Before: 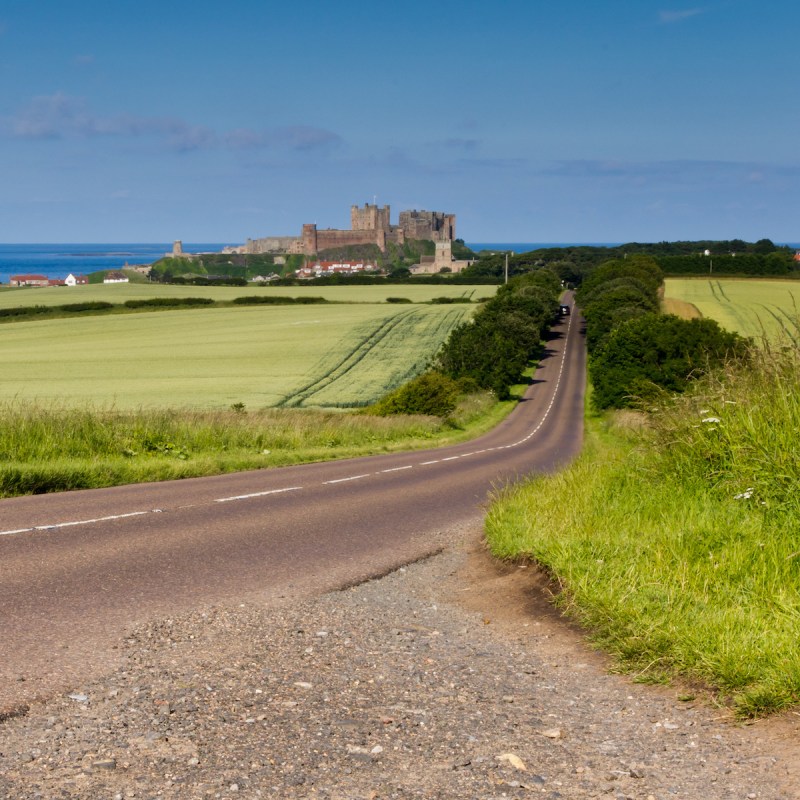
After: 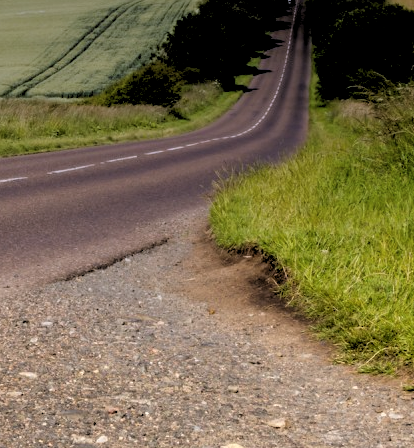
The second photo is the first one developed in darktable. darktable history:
rgb levels: levels [[0.034, 0.472, 0.904], [0, 0.5, 1], [0, 0.5, 1]]
graduated density: hue 238.83°, saturation 50%
crop: left 34.479%, top 38.822%, right 13.718%, bottom 5.172%
